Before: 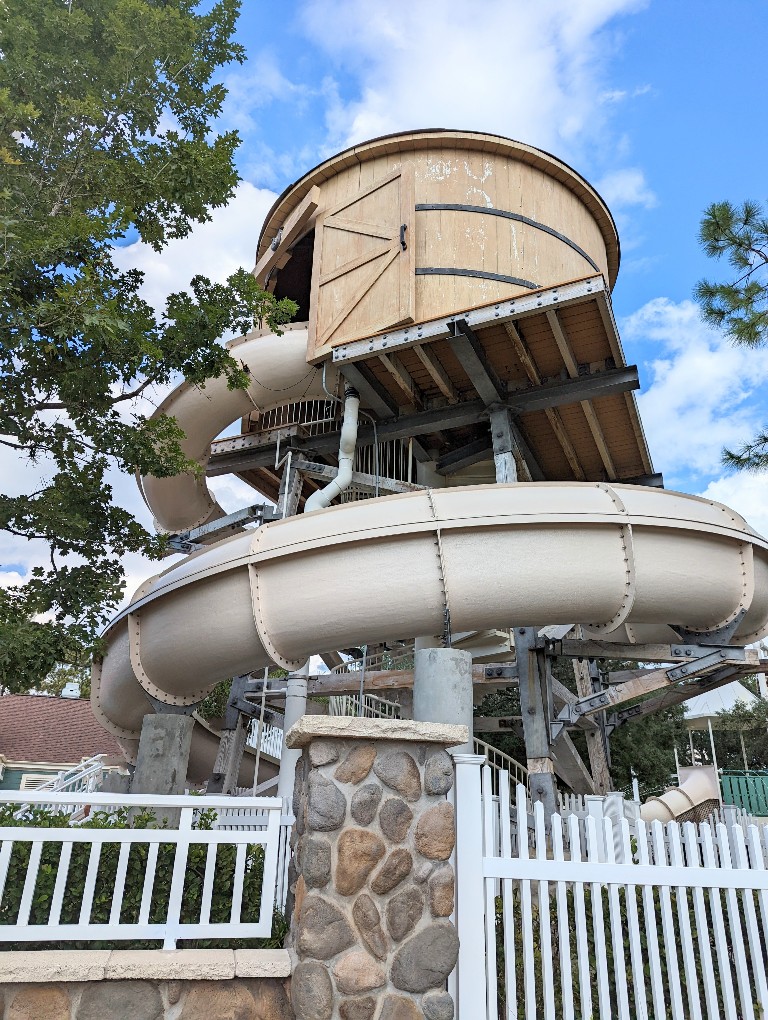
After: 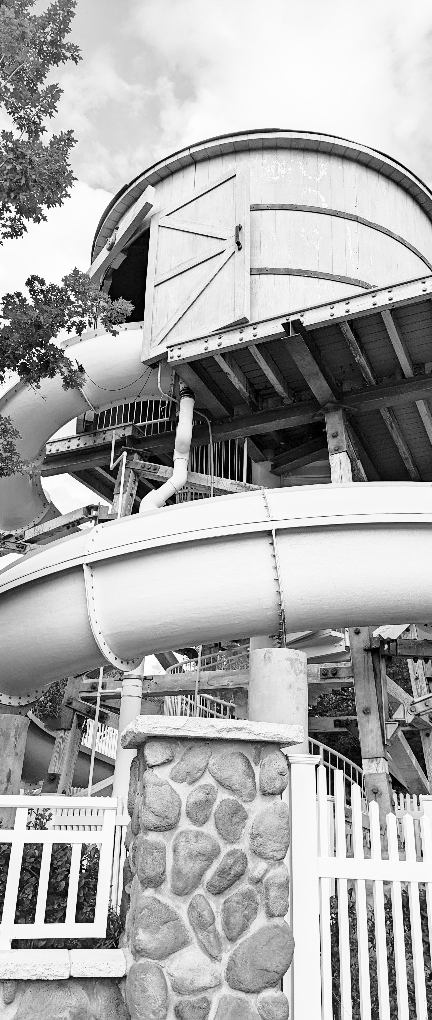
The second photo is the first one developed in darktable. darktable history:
monochrome: on, module defaults
base curve: curves: ch0 [(0, 0) (0.028, 0.03) (0.121, 0.232) (0.46, 0.748) (0.859, 0.968) (1, 1)], preserve colors none
crop: left 21.496%, right 22.254%
